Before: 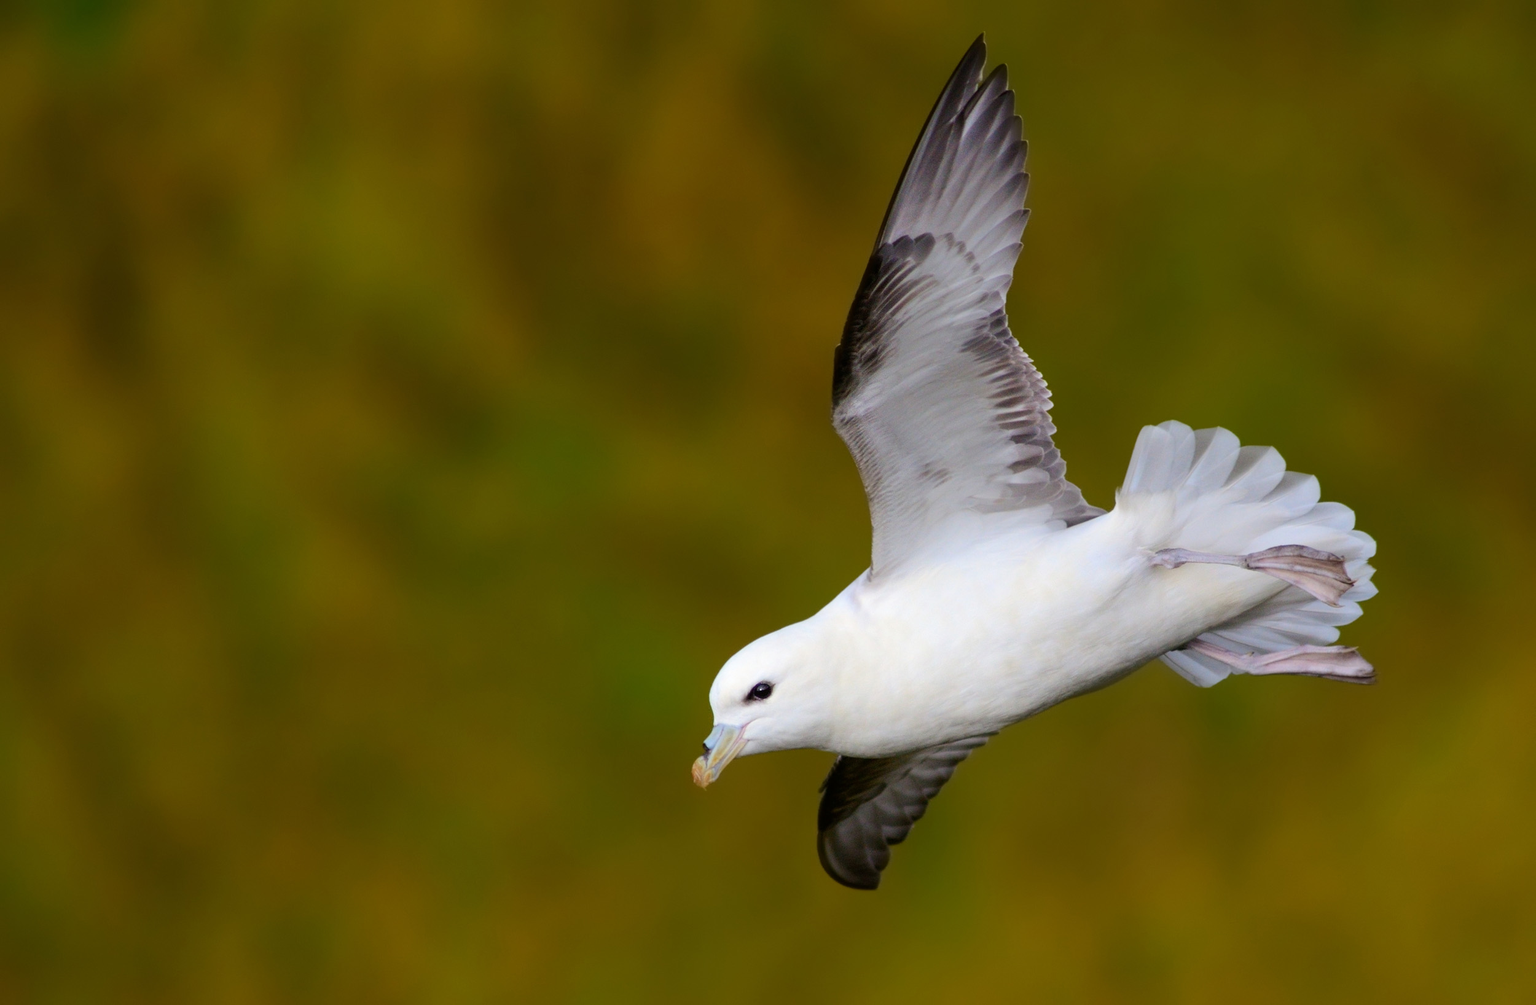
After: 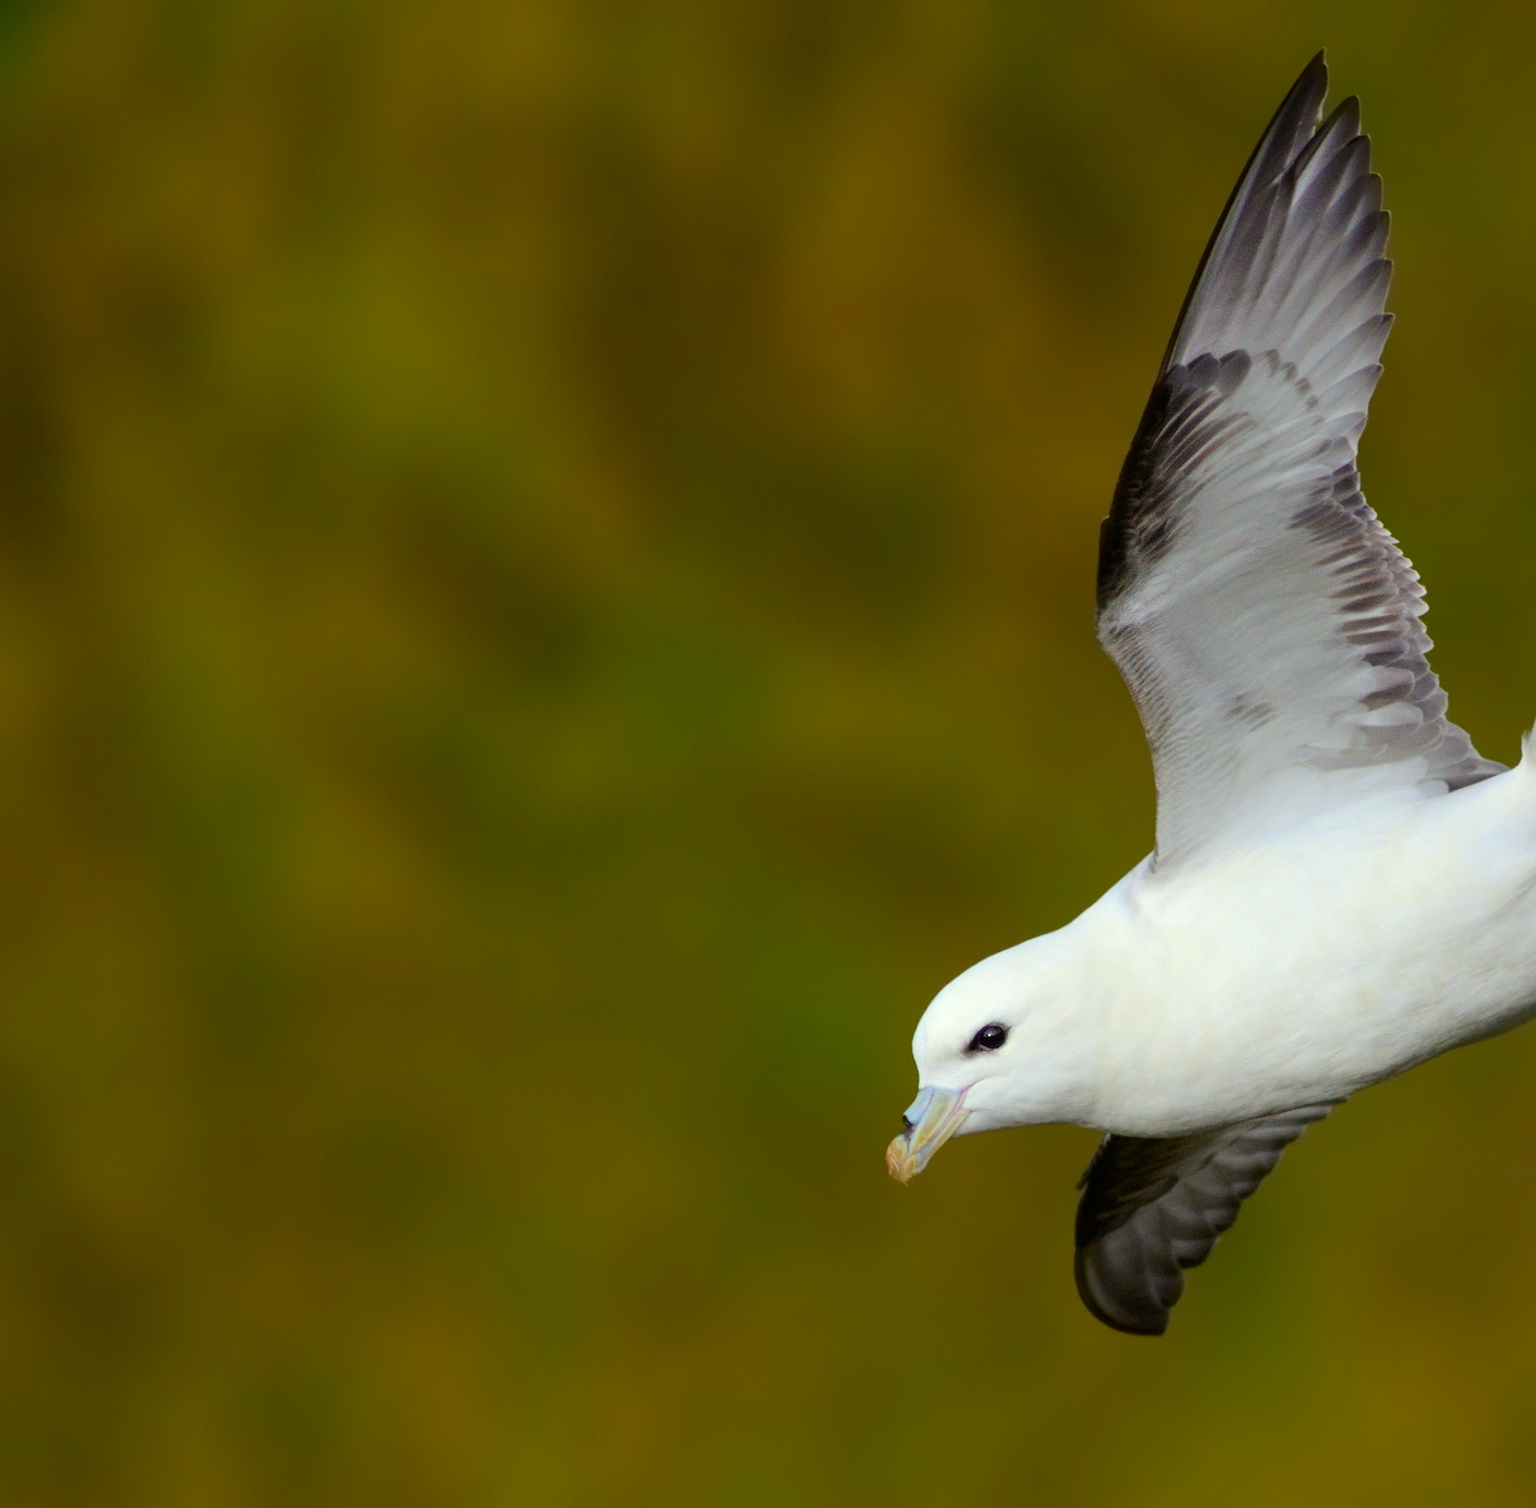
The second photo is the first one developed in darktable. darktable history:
crop and rotate: left 6.617%, right 26.717%
color correction: highlights a* -4.73, highlights b* 5.06, saturation 0.97
